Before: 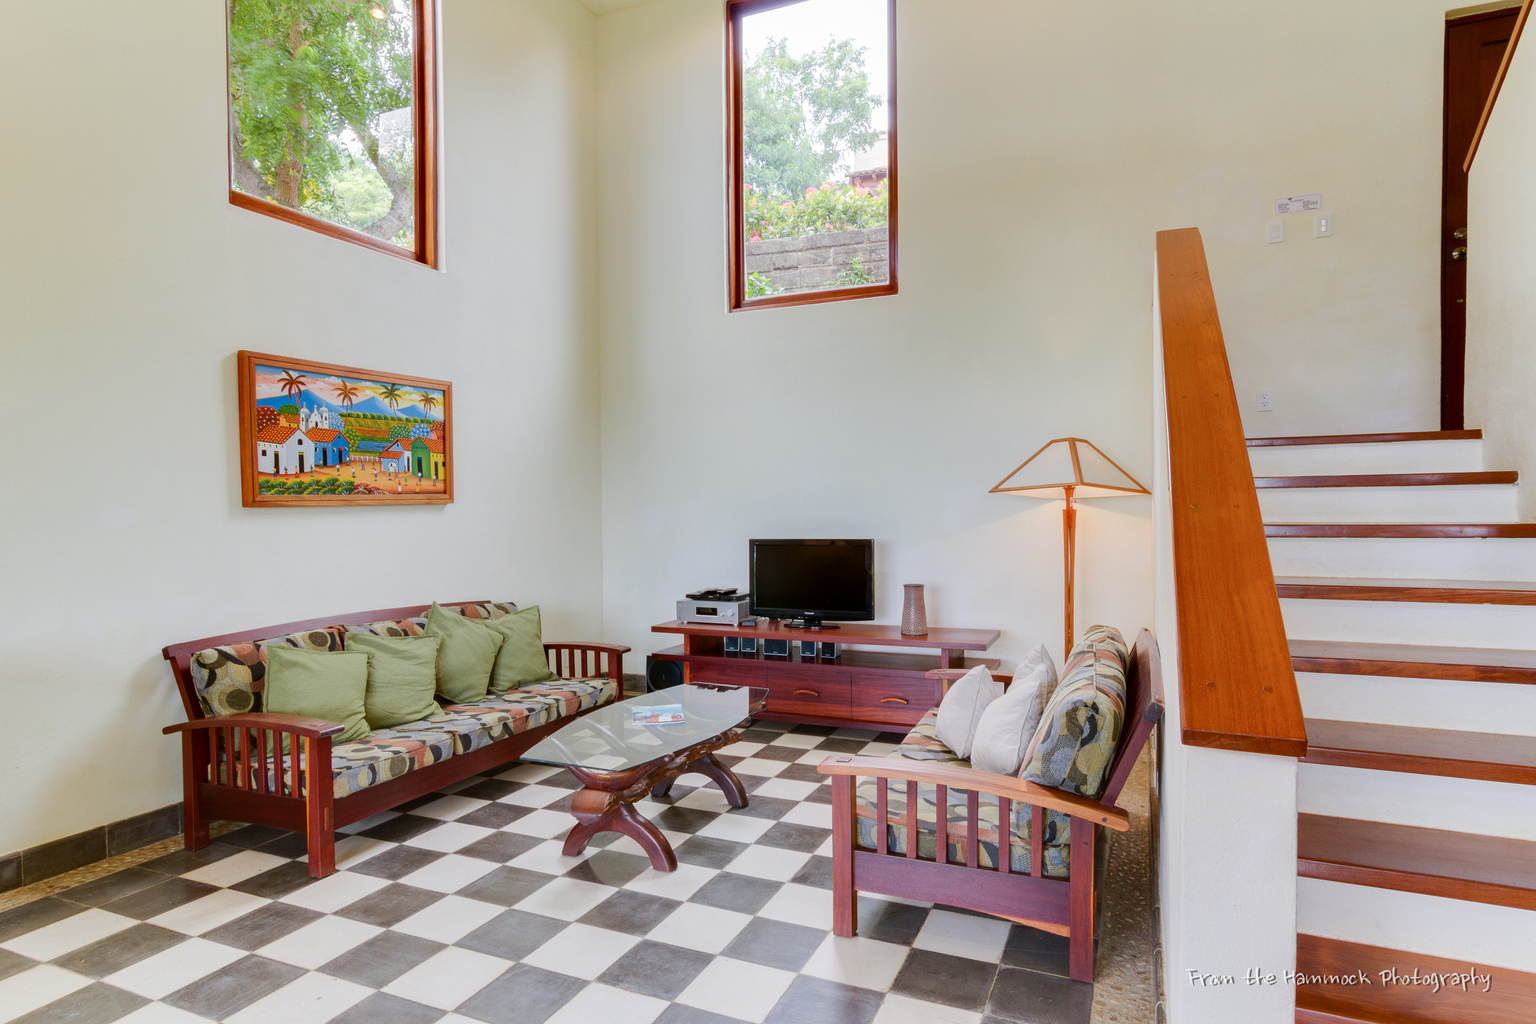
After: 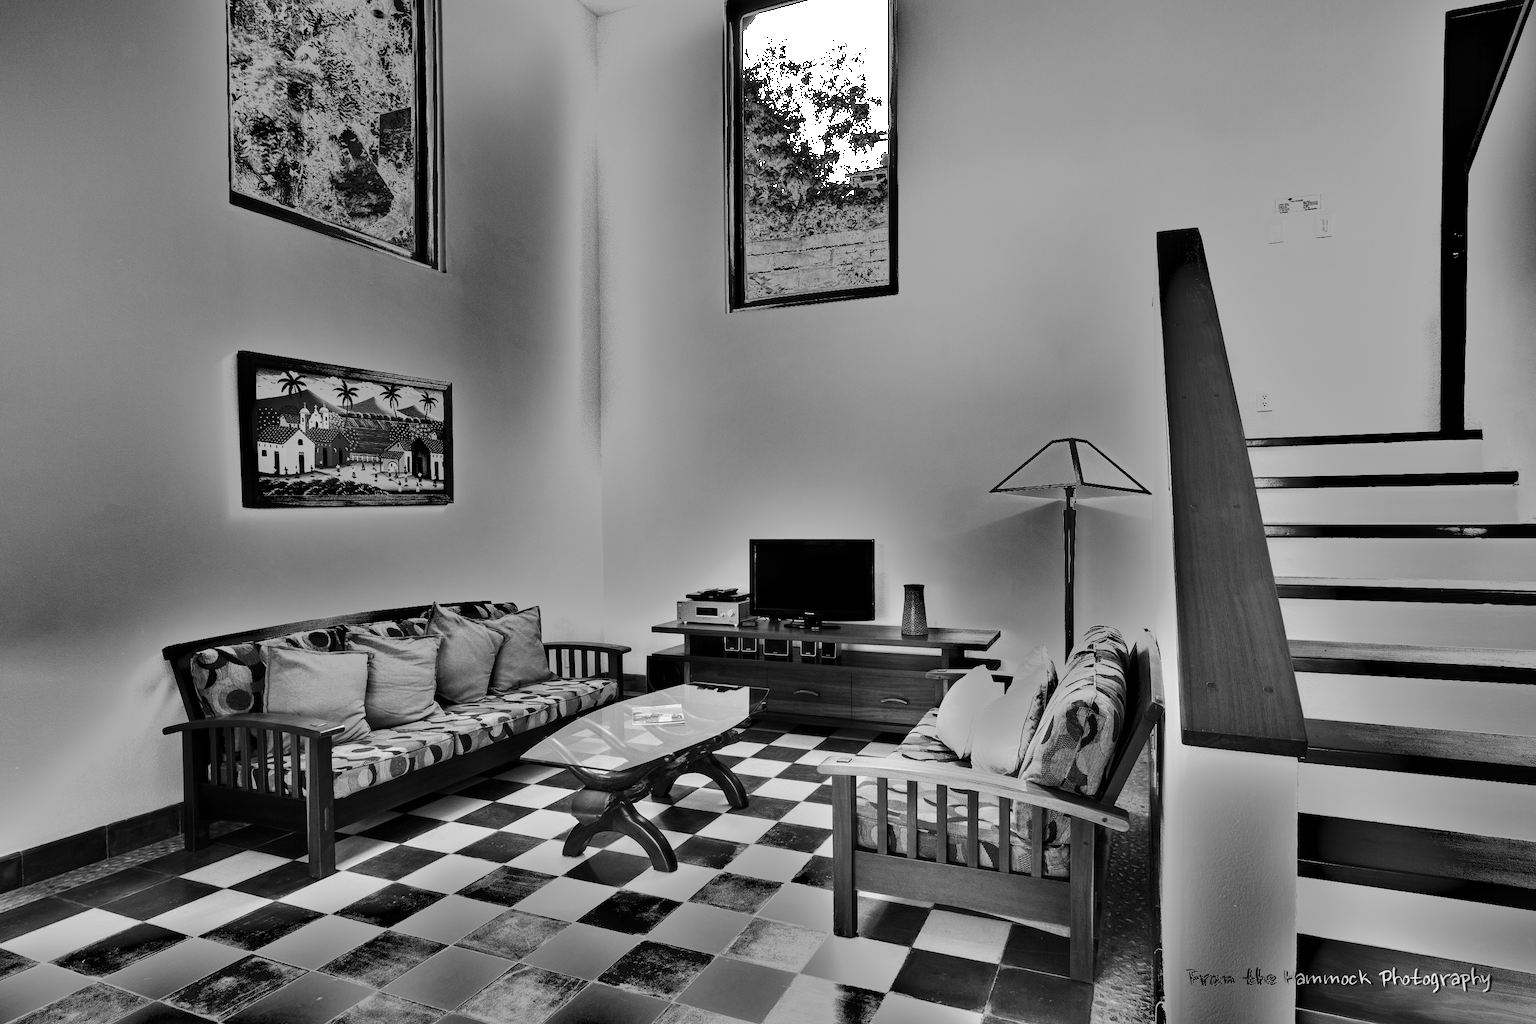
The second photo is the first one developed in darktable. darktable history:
global tonemap: drago (0.7, 100)
exposure: black level correction 0.001, exposure 1.398 EV, compensate exposure bias true, compensate highlight preservation false
shadows and highlights: soften with gaussian
contrast brightness saturation: contrast 0.02, brightness -1, saturation -1
